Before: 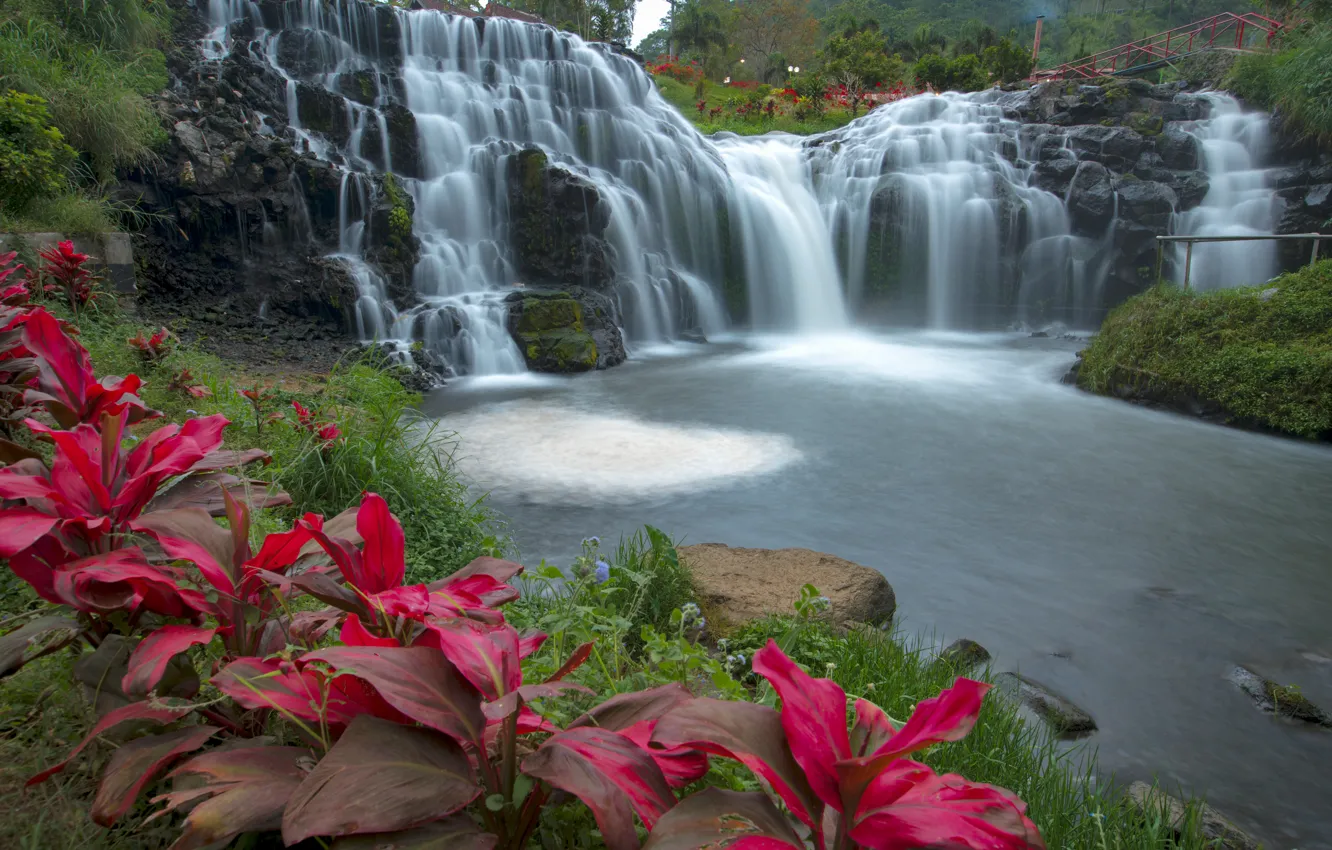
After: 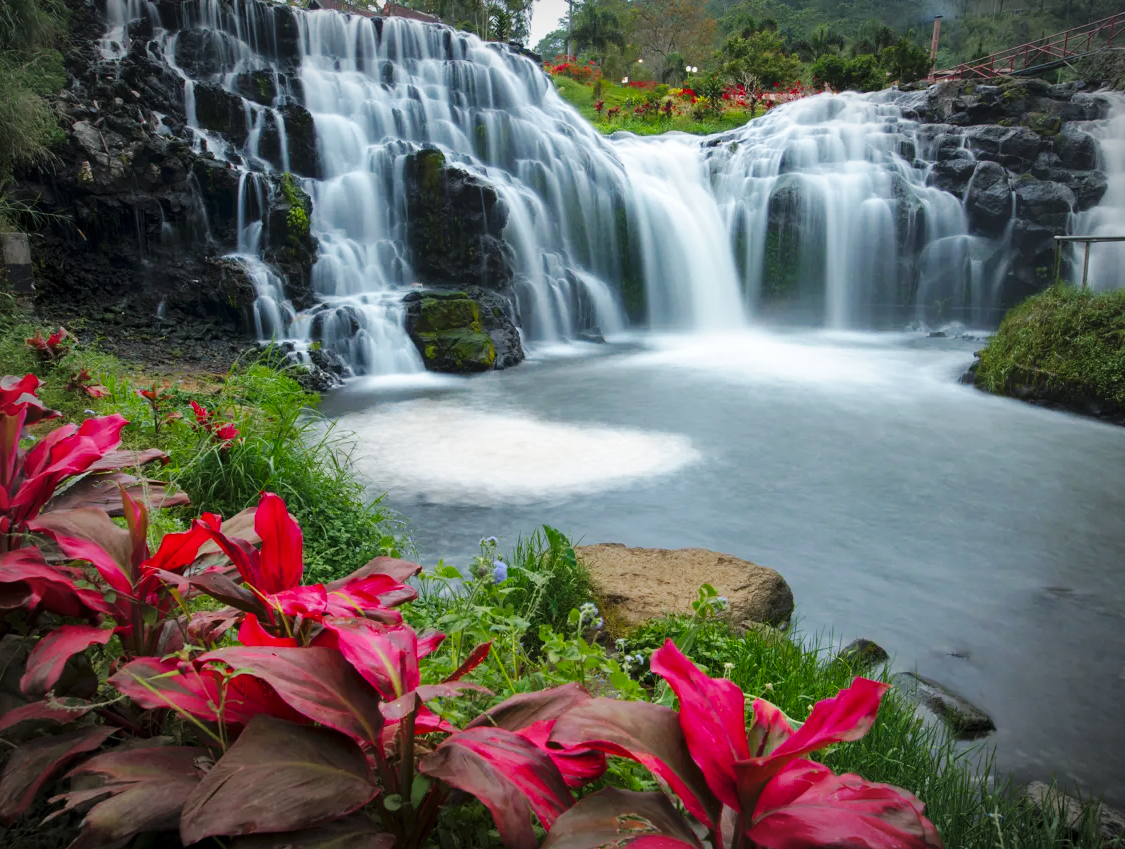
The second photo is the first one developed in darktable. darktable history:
base curve: curves: ch0 [(0, 0) (0.032, 0.025) (0.121, 0.166) (0.206, 0.329) (0.605, 0.79) (1, 1)], preserve colors none
crop: left 7.664%, right 7.827%
vignetting: automatic ratio true
